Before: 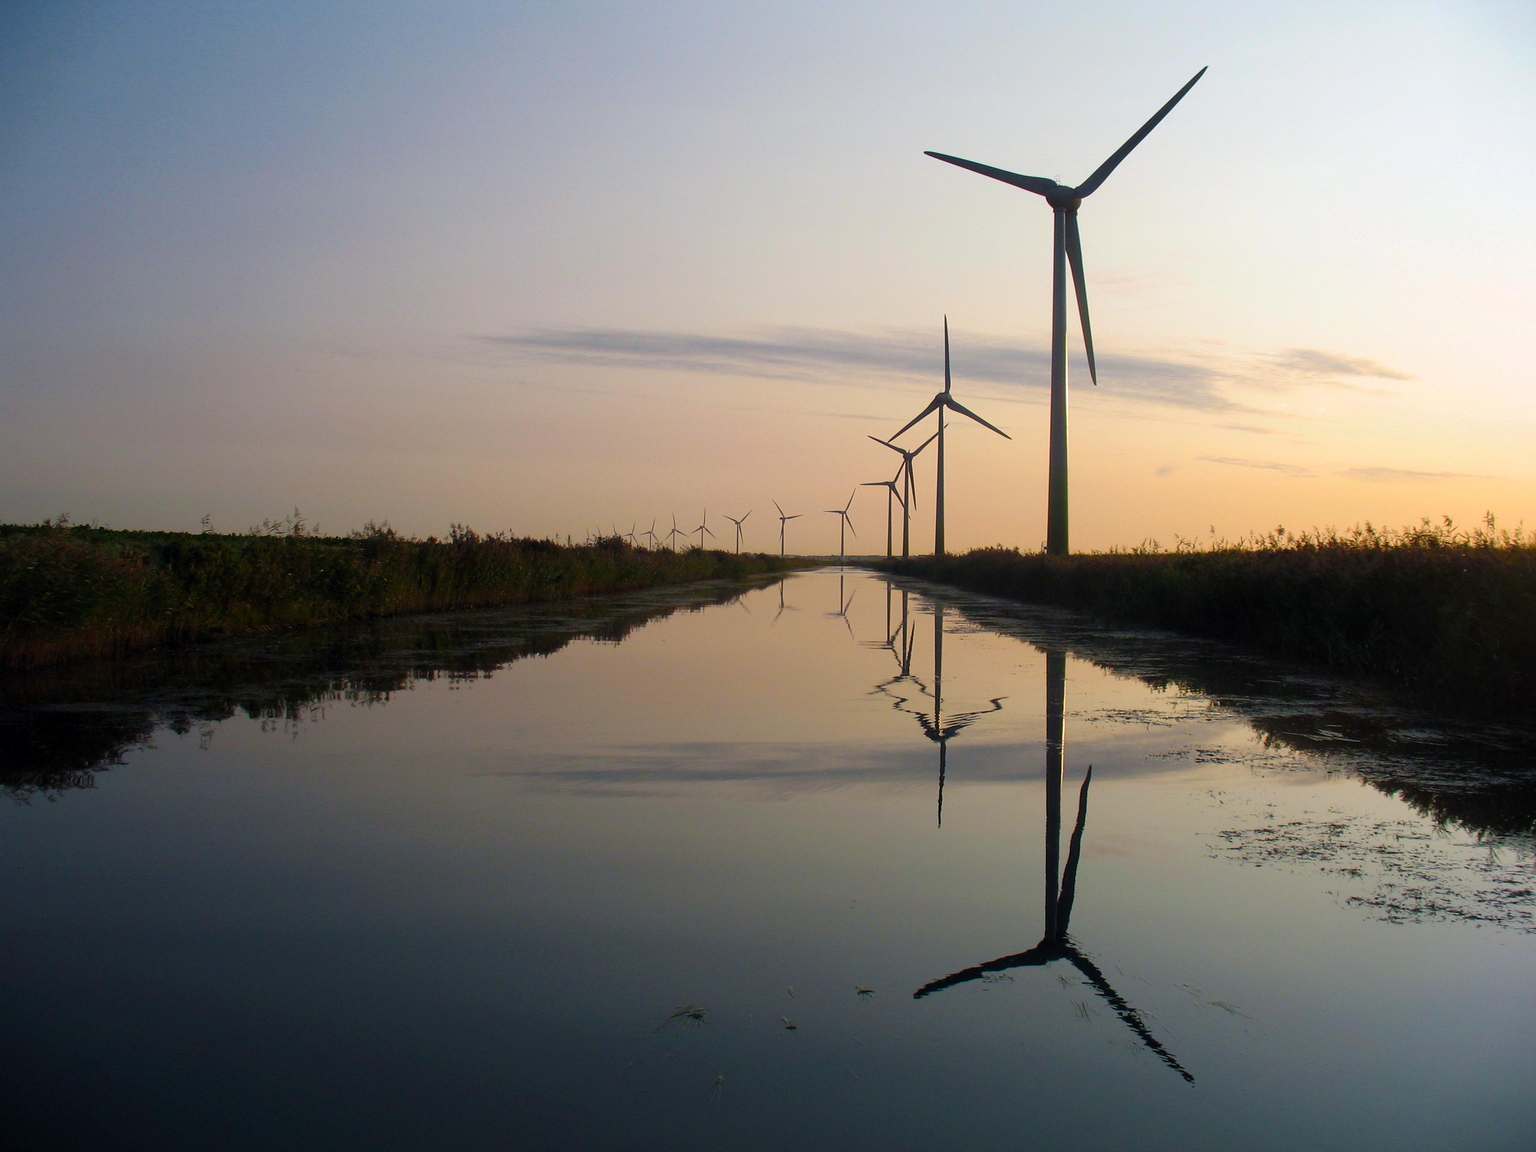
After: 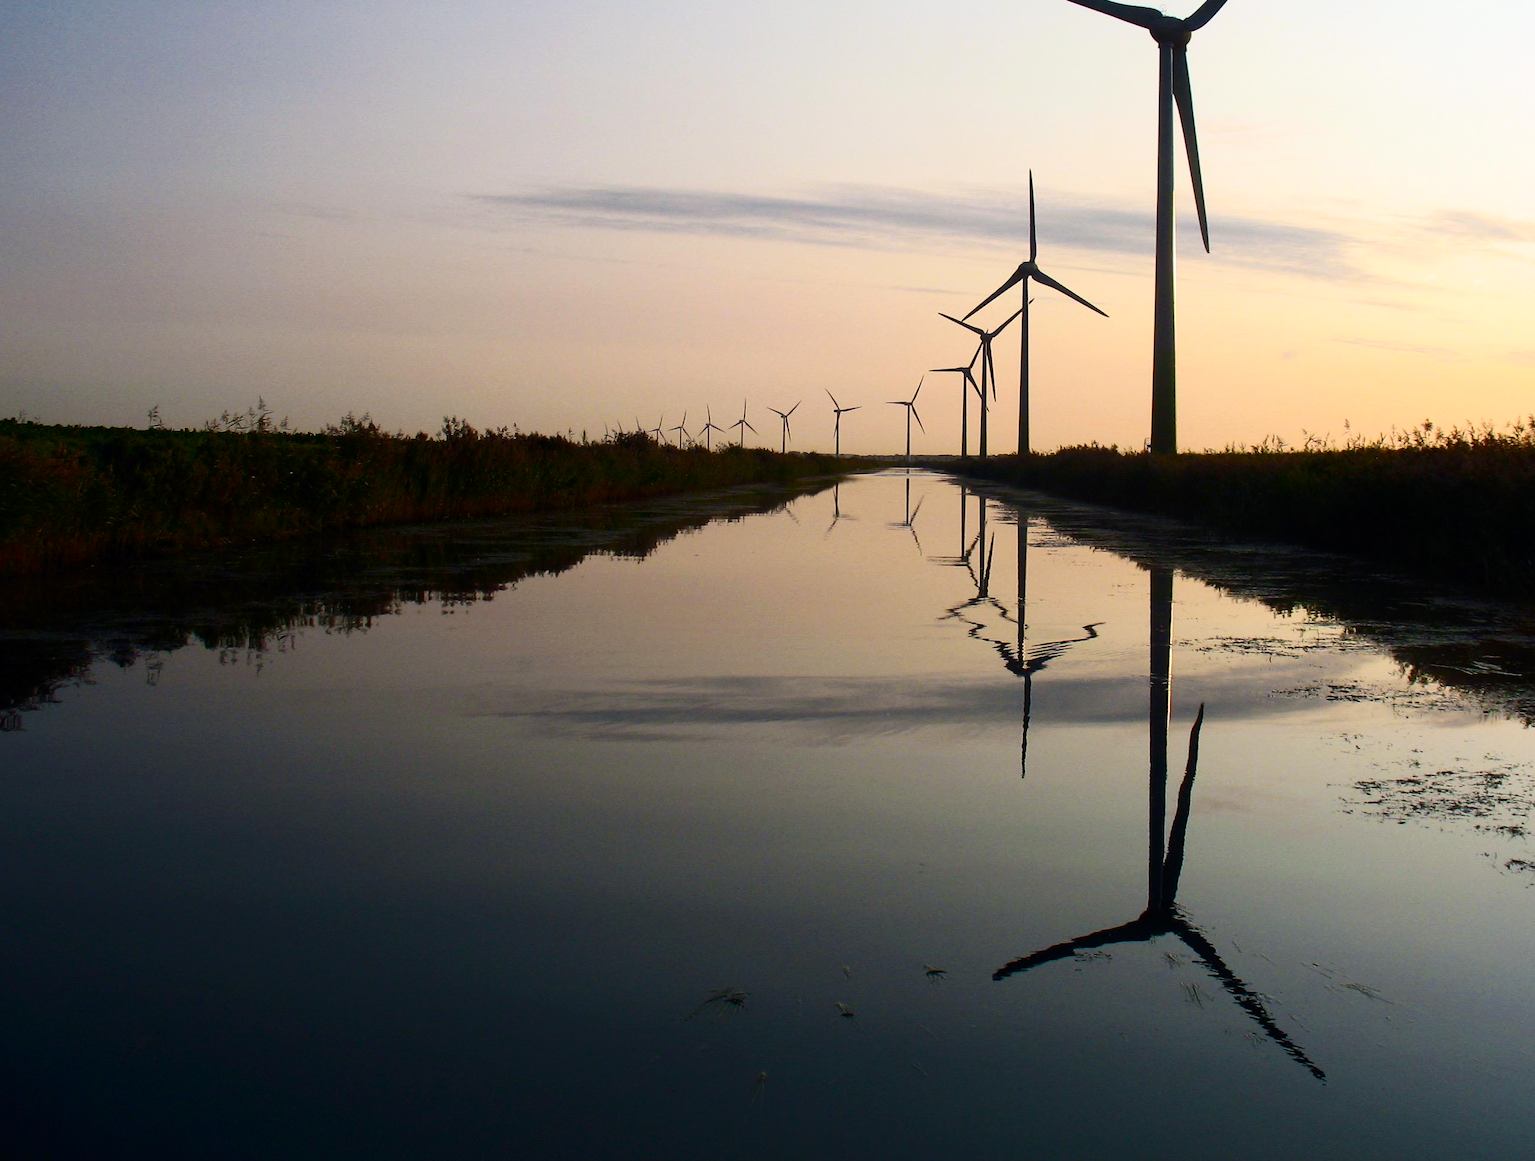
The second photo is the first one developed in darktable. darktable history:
contrast brightness saturation: contrast 0.289
crop and rotate: left 4.983%, top 14.941%, right 10.655%
